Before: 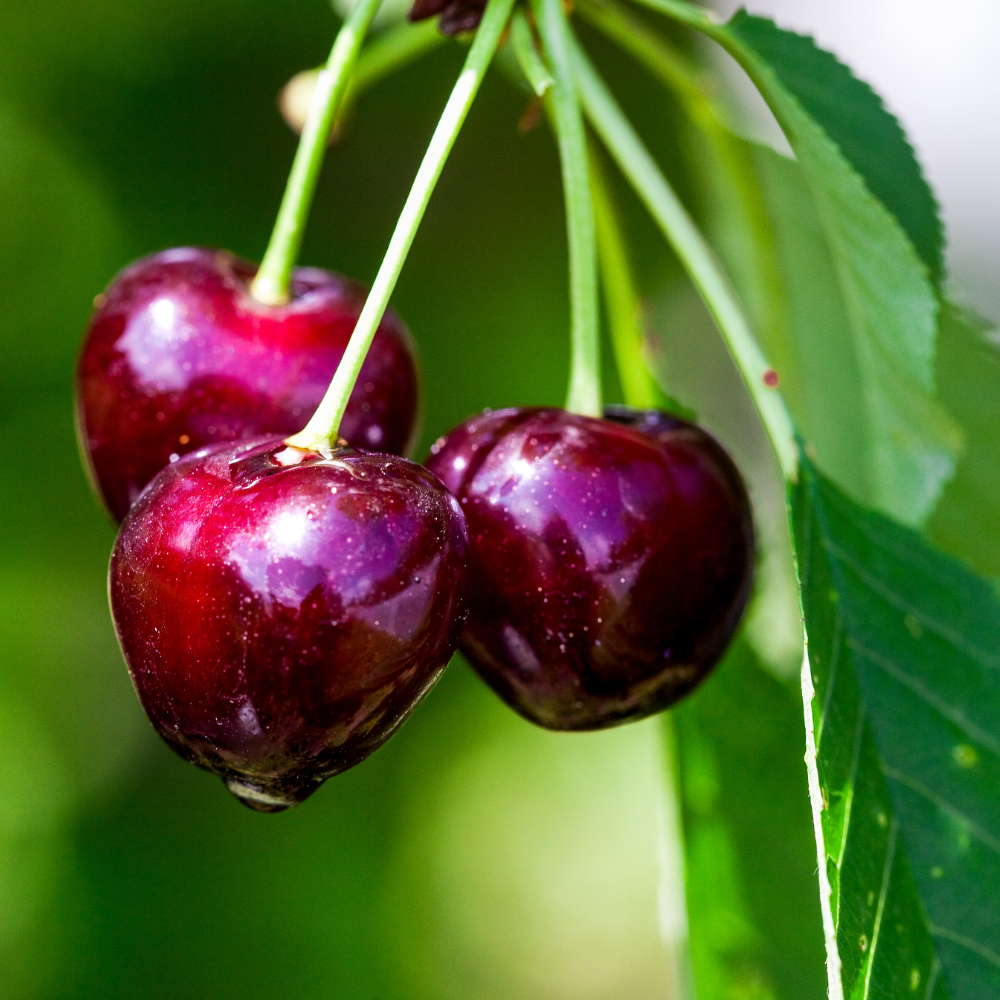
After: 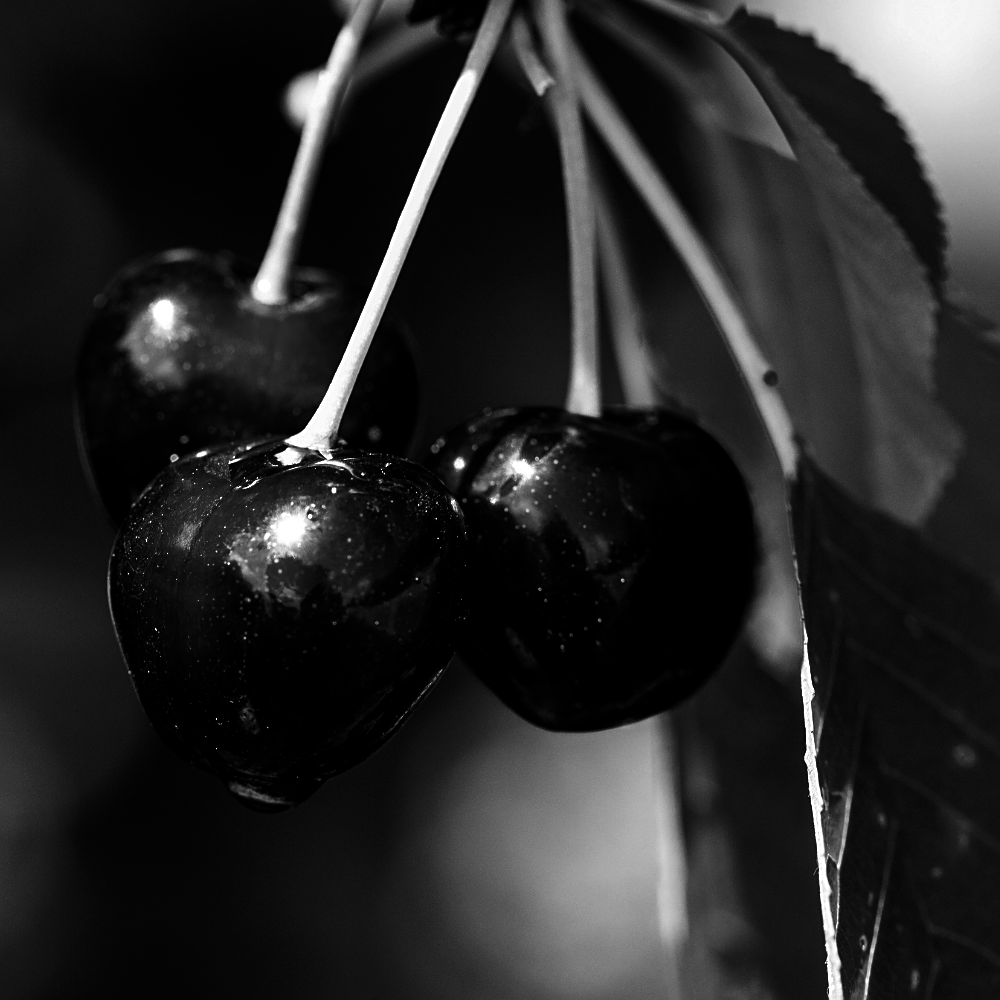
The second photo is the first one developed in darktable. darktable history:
contrast brightness saturation: contrast 0.02, brightness -1, saturation -1
sharpen: on, module defaults
